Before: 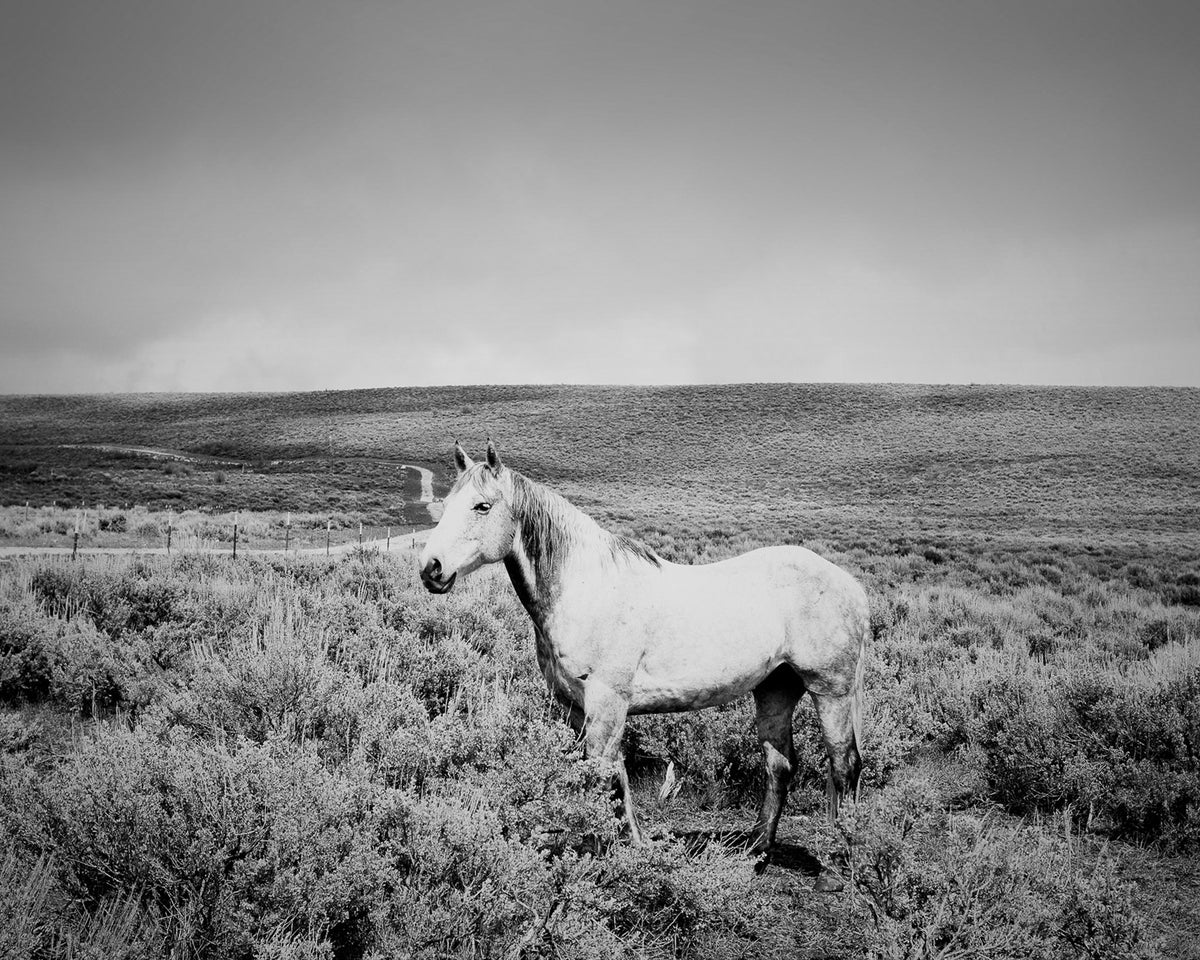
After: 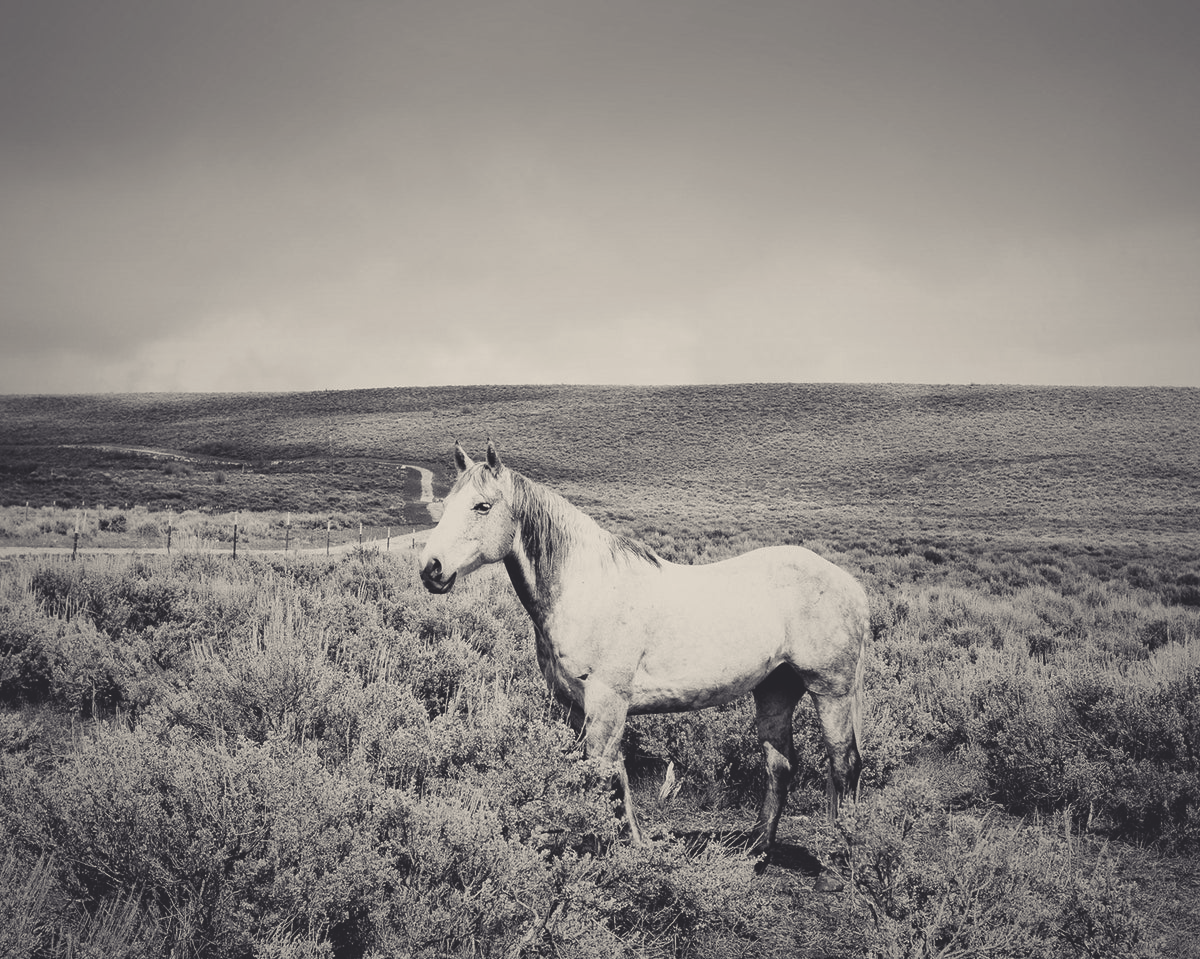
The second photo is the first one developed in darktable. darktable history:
crop: bottom 0.071%
exposure: exposure -0.153 EV, compensate highlight preservation false
color balance rgb: shadows lift › chroma 3%, shadows lift › hue 280.8°, power › hue 330°, highlights gain › chroma 3%, highlights gain › hue 75.6°, global offset › luminance 2%, perceptual saturation grading › global saturation 20%, perceptual saturation grading › highlights -25%, perceptual saturation grading › shadows 50%, global vibrance 20.33%
